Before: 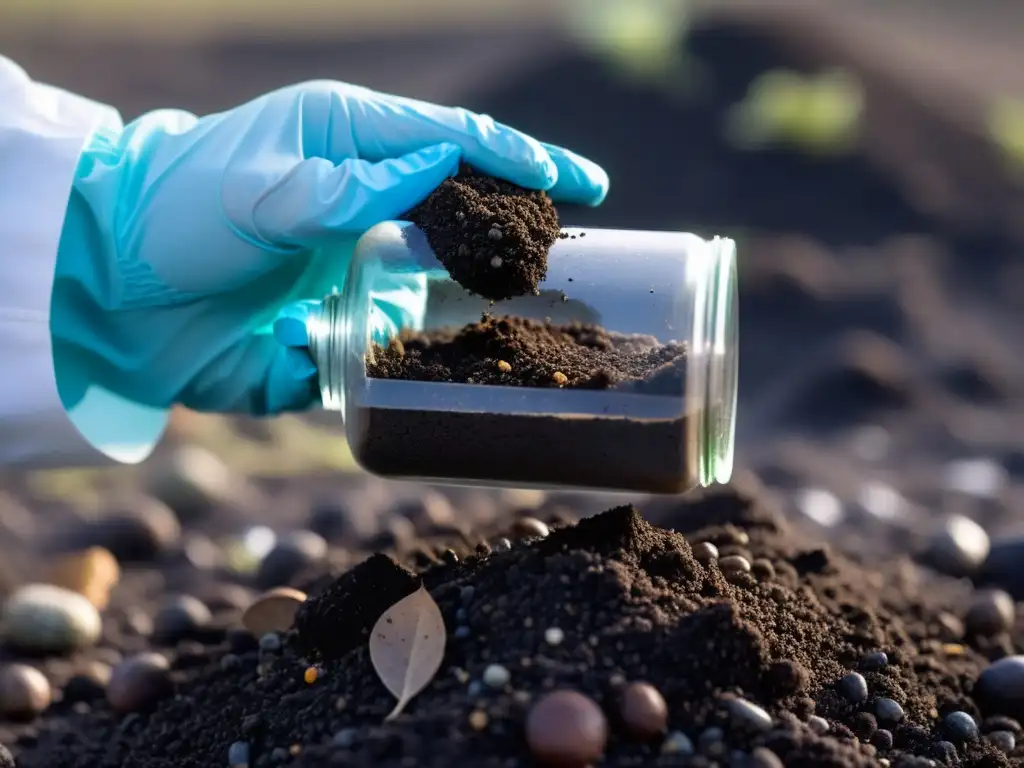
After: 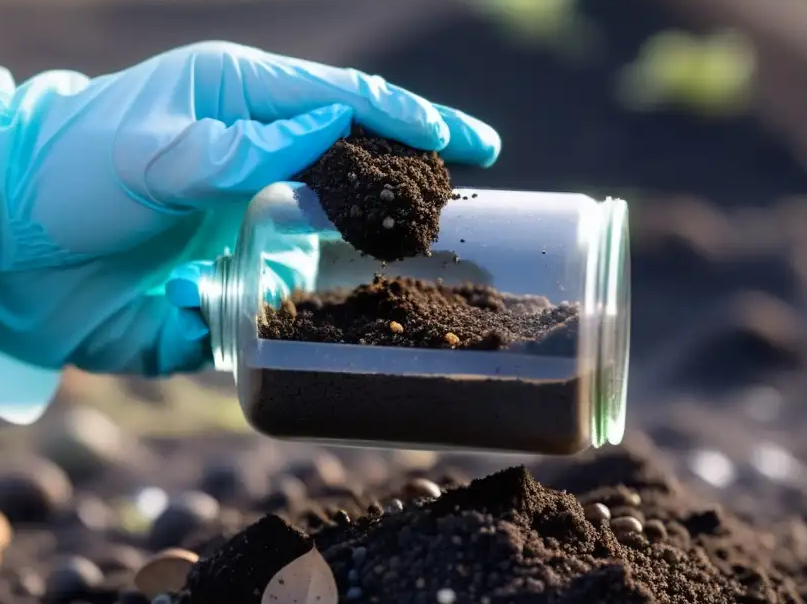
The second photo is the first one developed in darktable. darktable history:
crop and rotate: left 10.606%, top 5.092%, right 10.5%, bottom 16.157%
